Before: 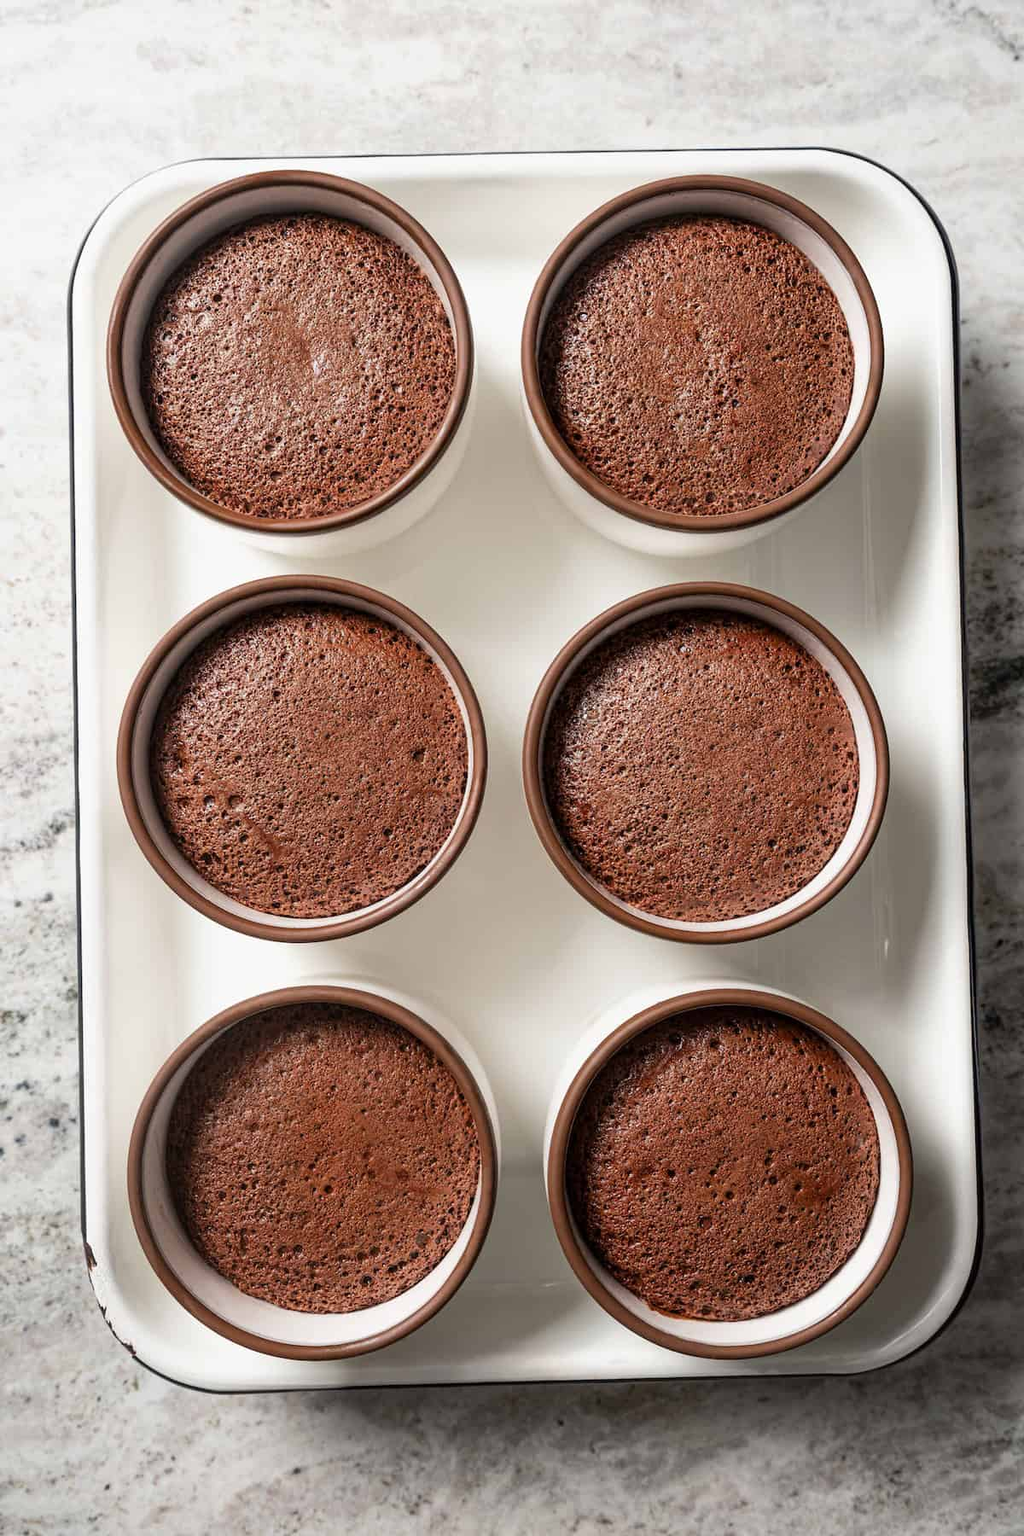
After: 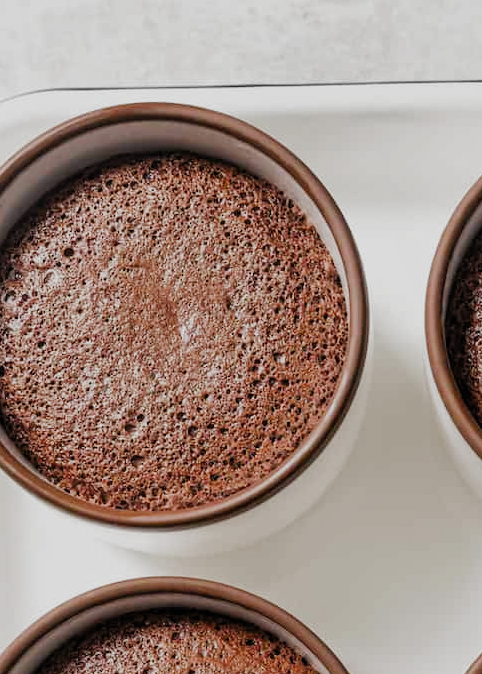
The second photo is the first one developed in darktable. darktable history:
filmic rgb: black relative exposure -9.38 EV, white relative exposure 3.01 EV, hardness 6.12, preserve chrominance no, color science v5 (2021), contrast in shadows safe, contrast in highlights safe
shadows and highlights: shadows 25.94, highlights -25.55
crop: left 15.554%, top 5.429%, right 44.274%, bottom 57.115%
